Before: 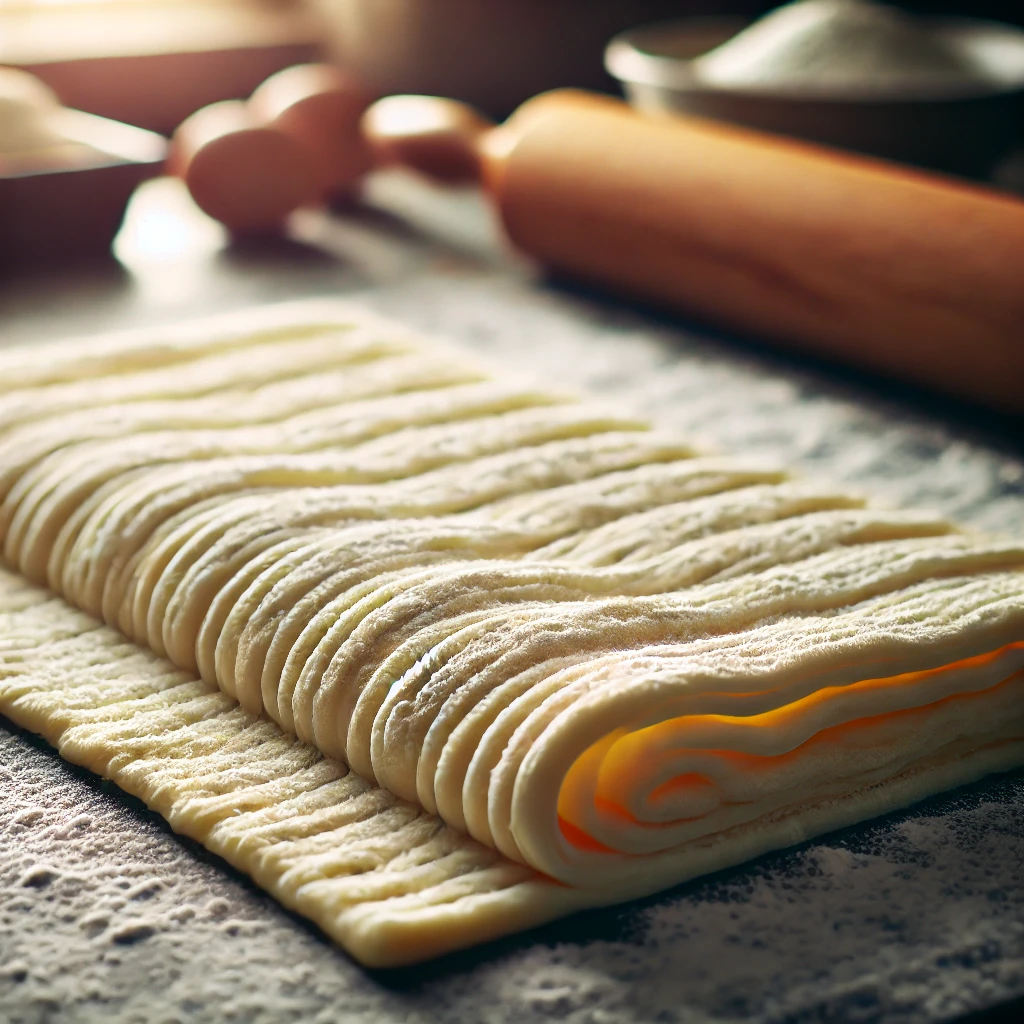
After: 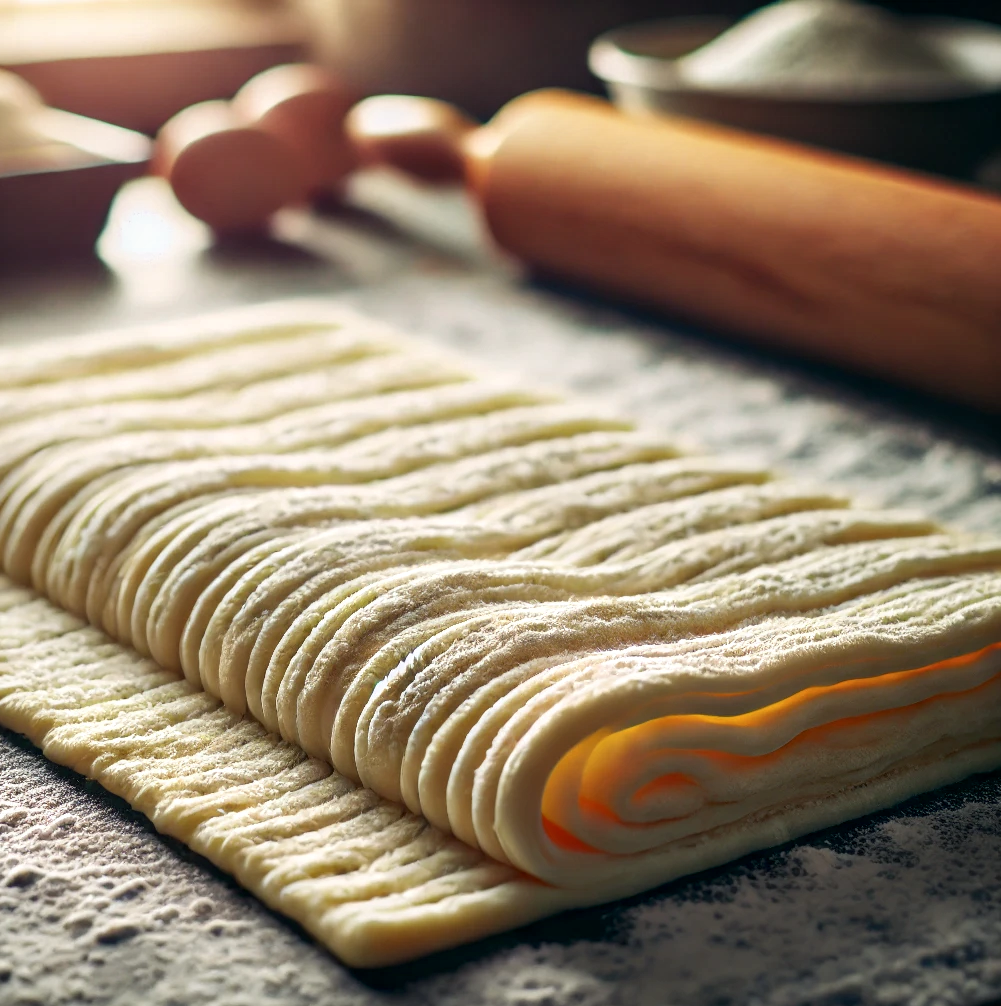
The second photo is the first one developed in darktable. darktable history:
local contrast: on, module defaults
crop and rotate: left 1.615%, right 0.598%, bottom 1.752%
